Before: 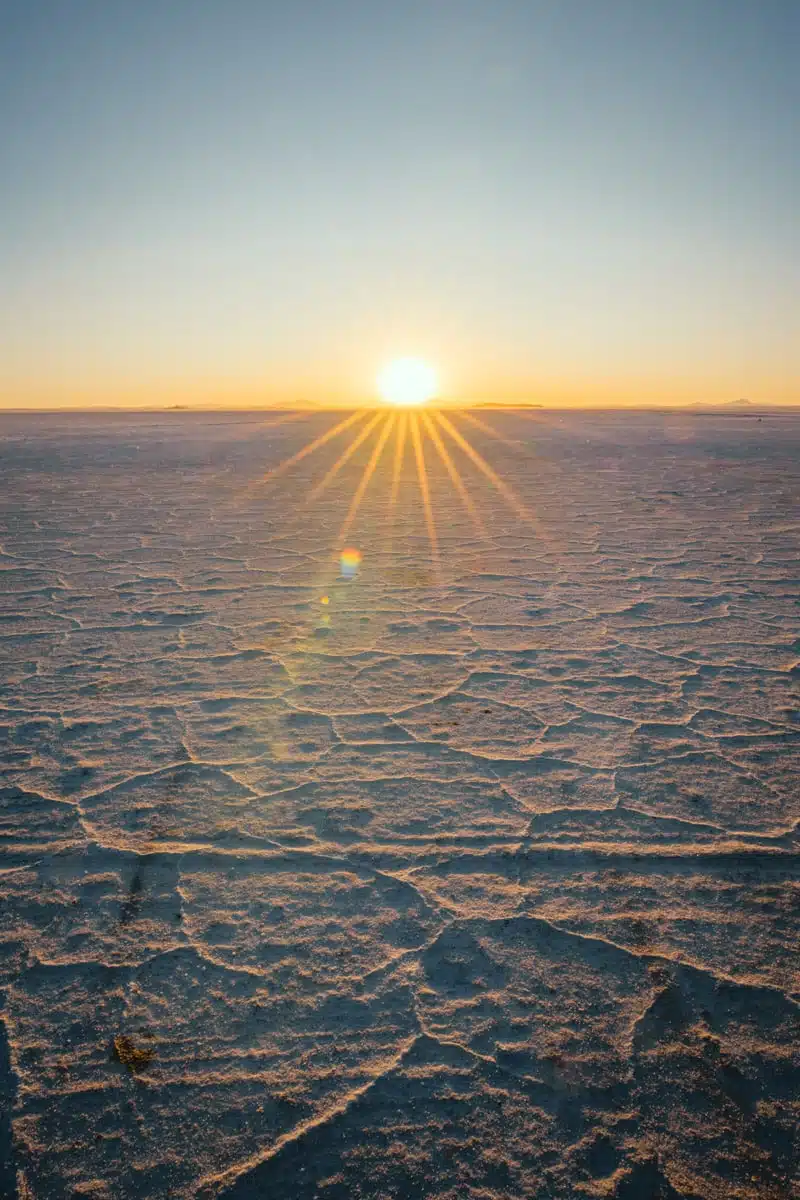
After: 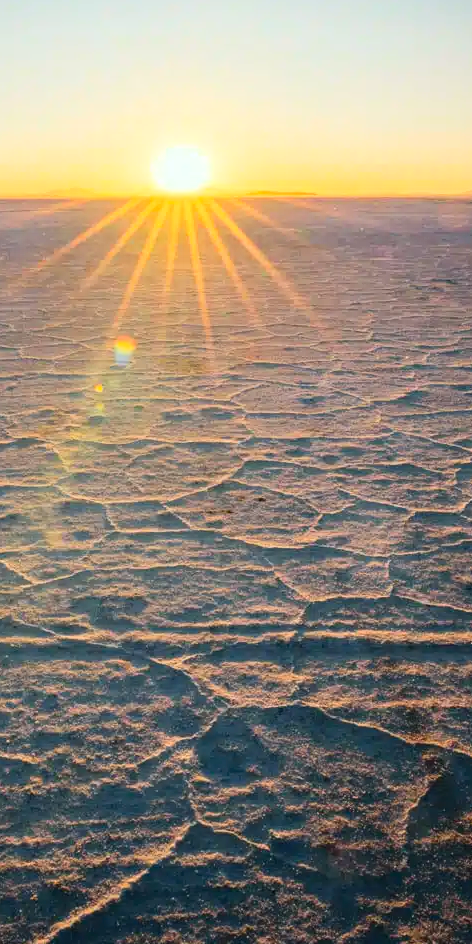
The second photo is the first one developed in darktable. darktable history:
crop and rotate: left 28.256%, top 17.734%, right 12.656%, bottom 3.573%
contrast brightness saturation: contrast 0.23, brightness 0.1, saturation 0.29
